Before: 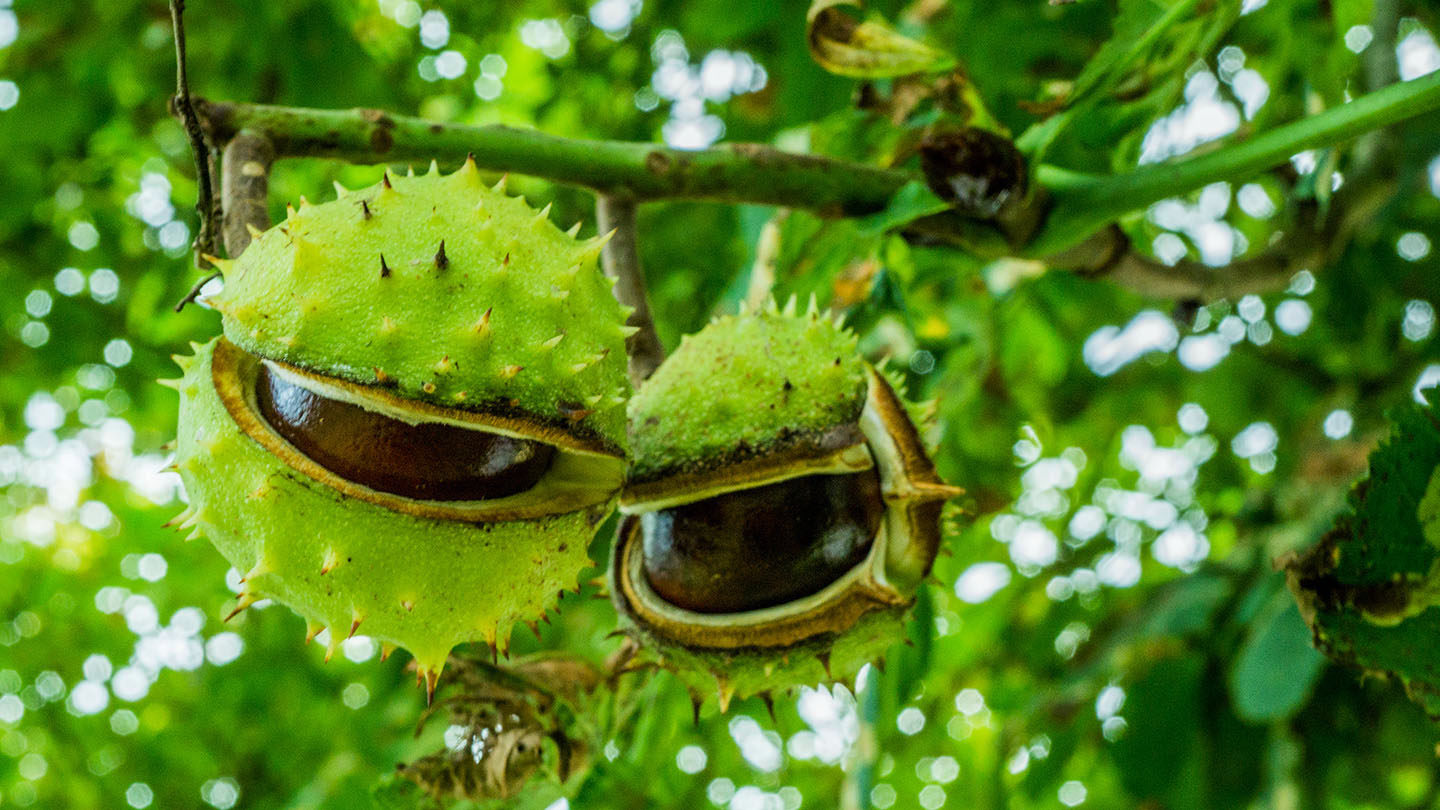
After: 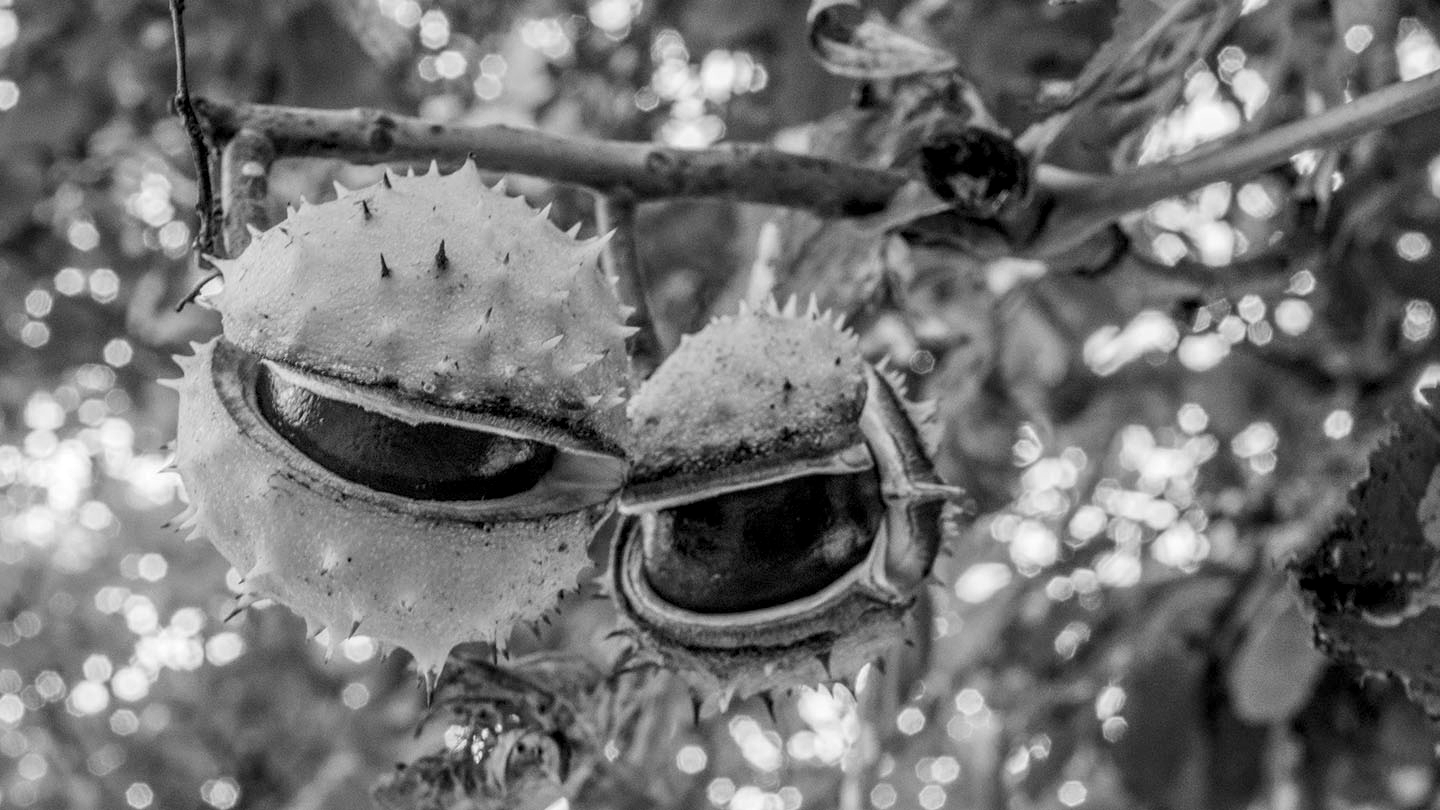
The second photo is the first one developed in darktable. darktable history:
monochrome: a -4.13, b 5.16, size 1
local contrast: on, module defaults
